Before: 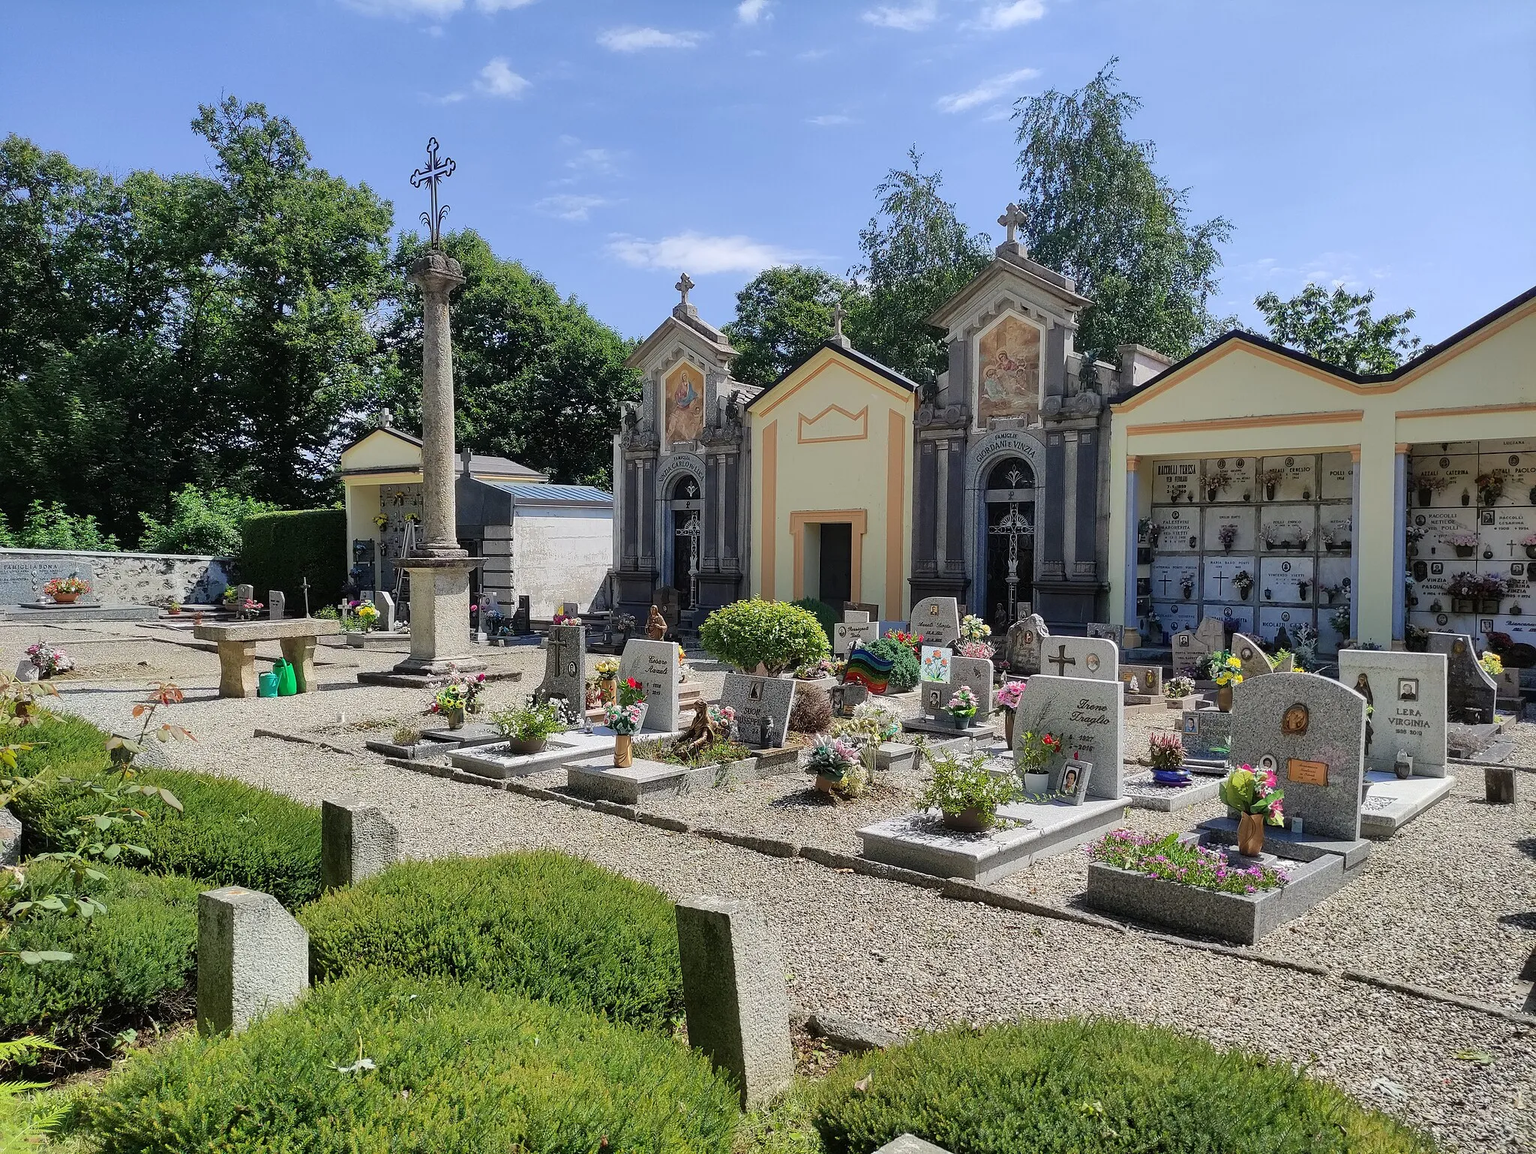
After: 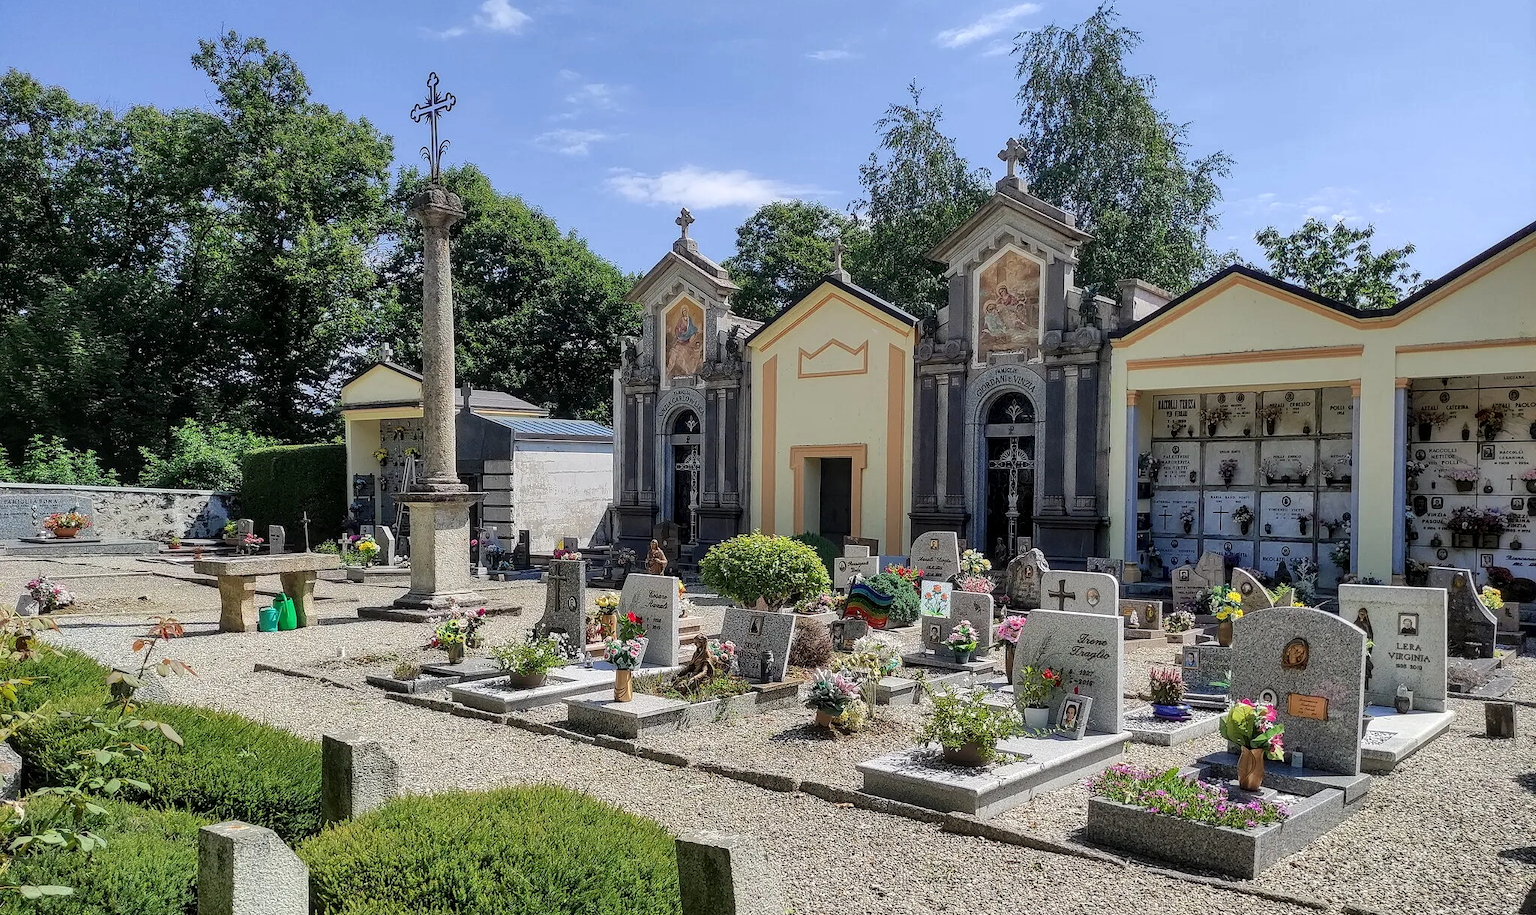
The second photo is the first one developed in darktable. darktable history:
local contrast: detail 130%
crop and rotate: top 5.658%, bottom 14.967%
